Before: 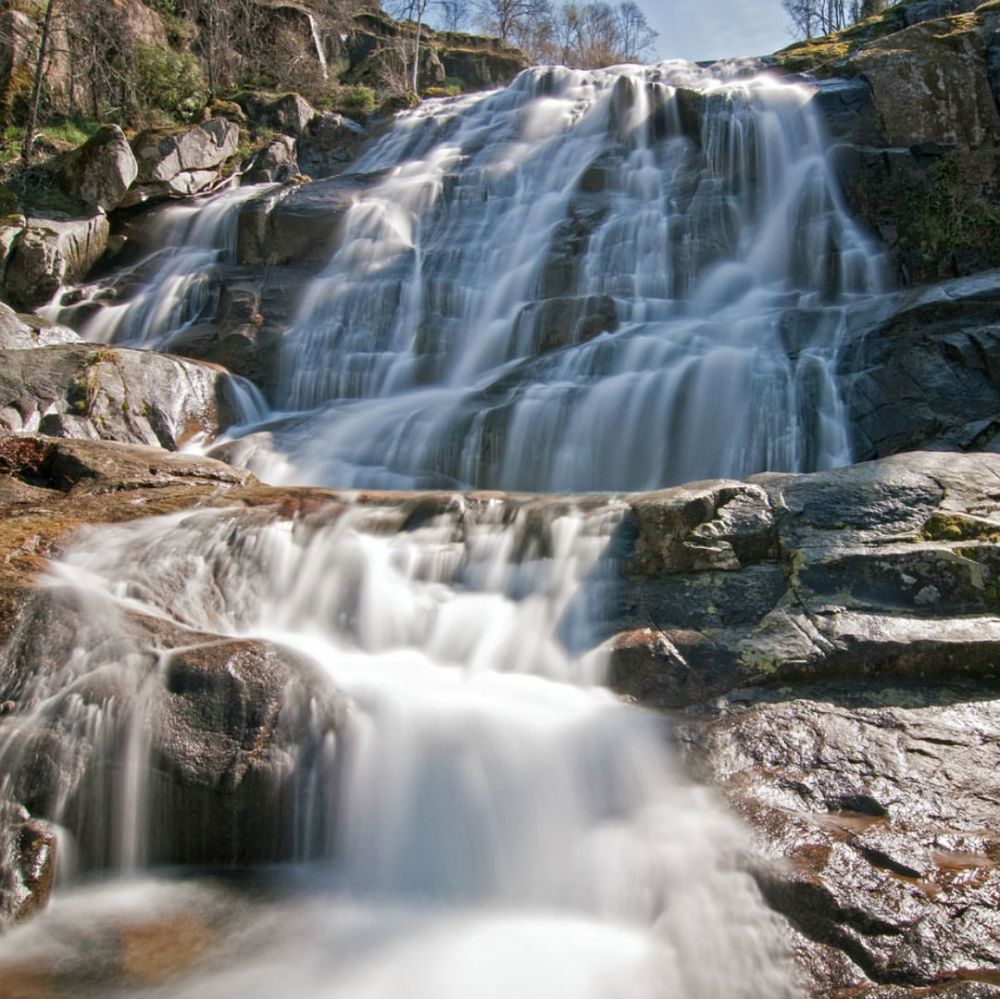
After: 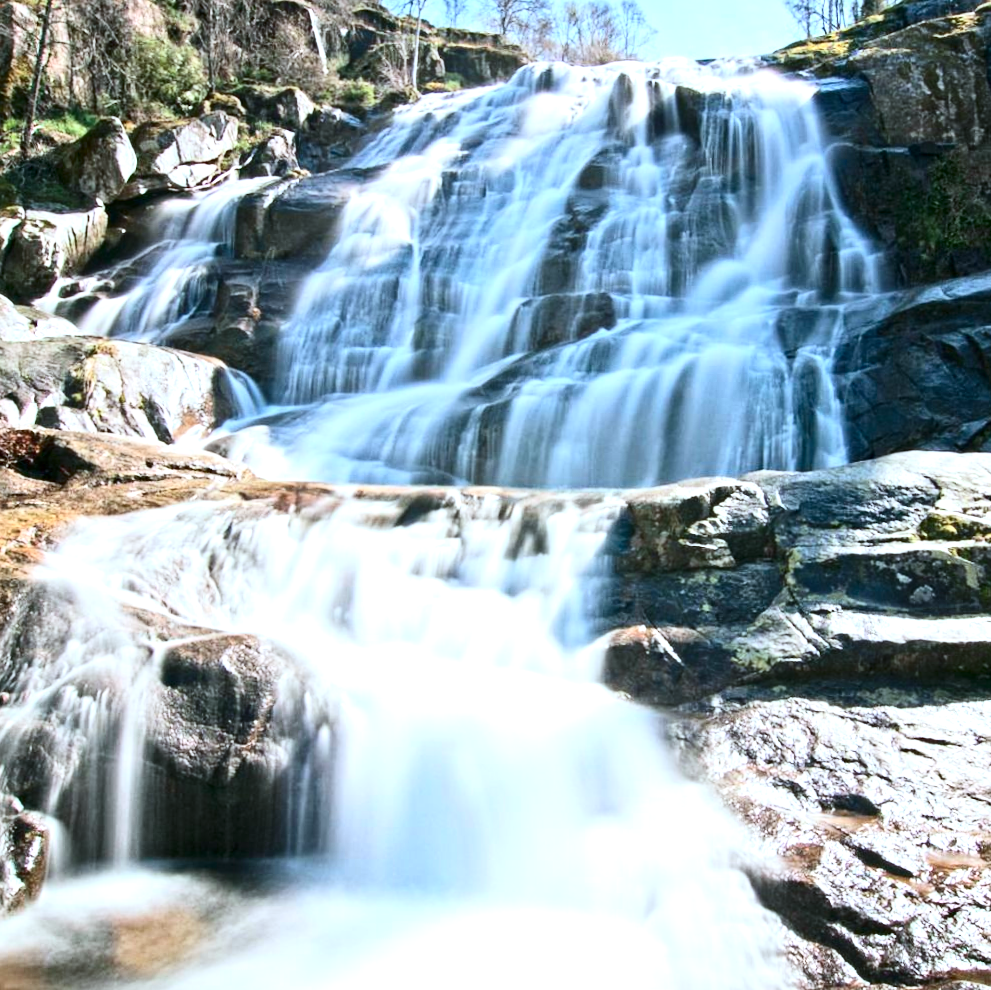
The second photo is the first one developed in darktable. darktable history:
contrast brightness saturation: contrast 0.28
exposure: black level correction 0, exposure 1.1 EV, compensate exposure bias true, compensate highlight preservation false
color calibration: illuminant F (fluorescent), F source F9 (Cool White Deluxe 4150 K) – high CRI, x 0.374, y 0.373, temperature 4158.34 K
crop and rotate: angle -0.5°
